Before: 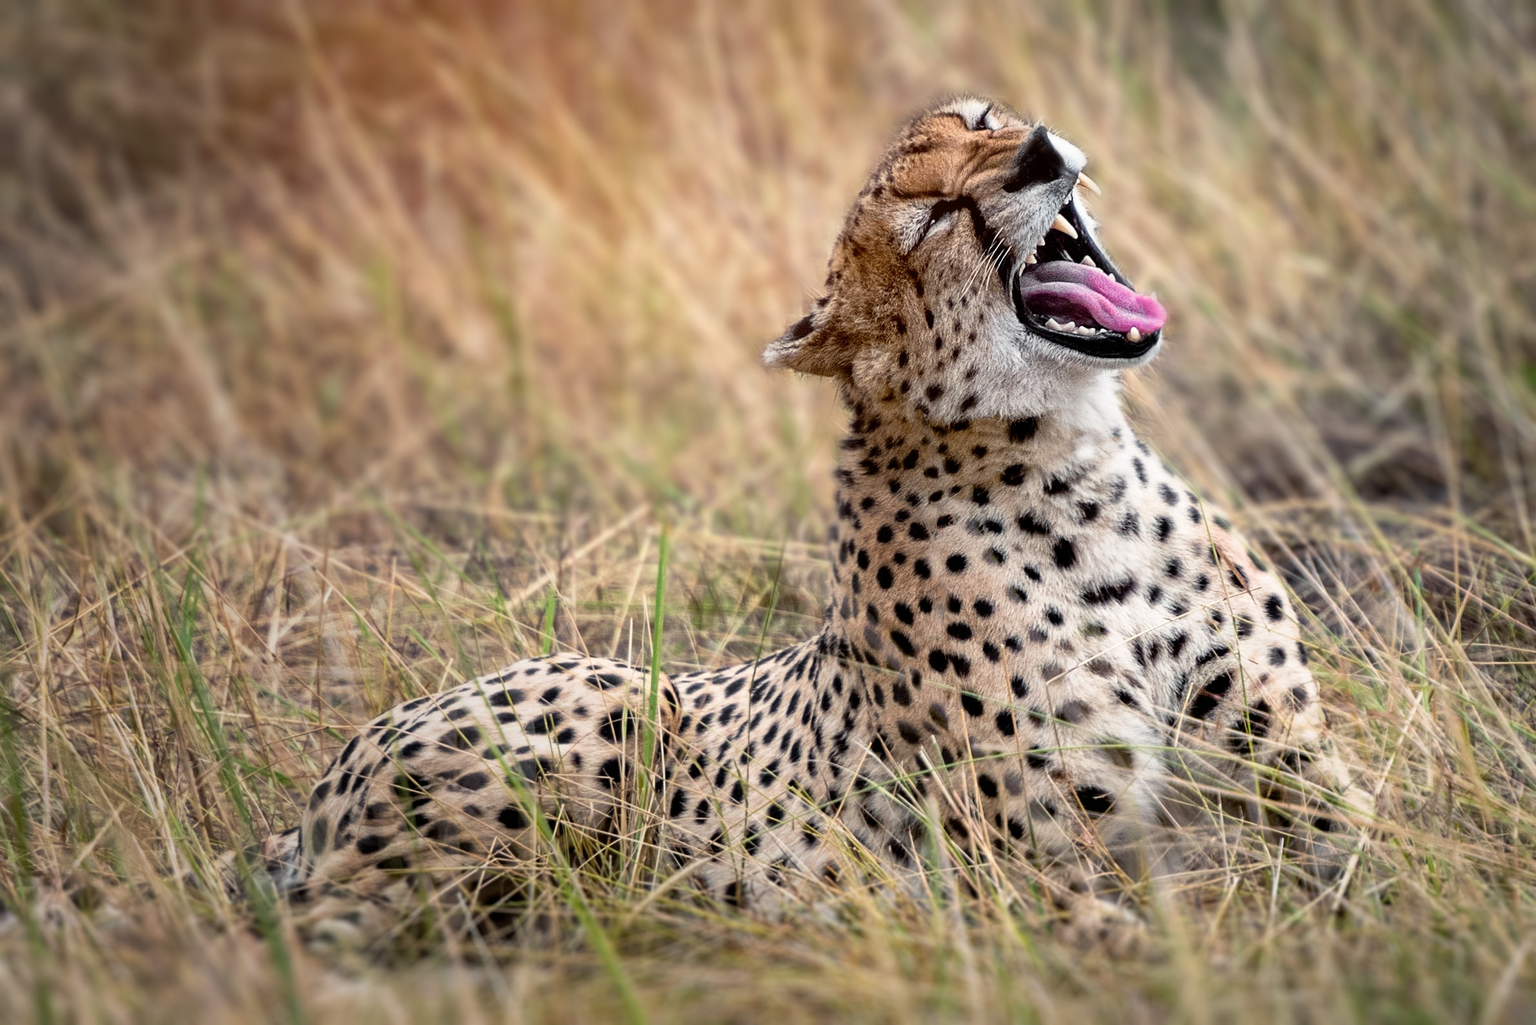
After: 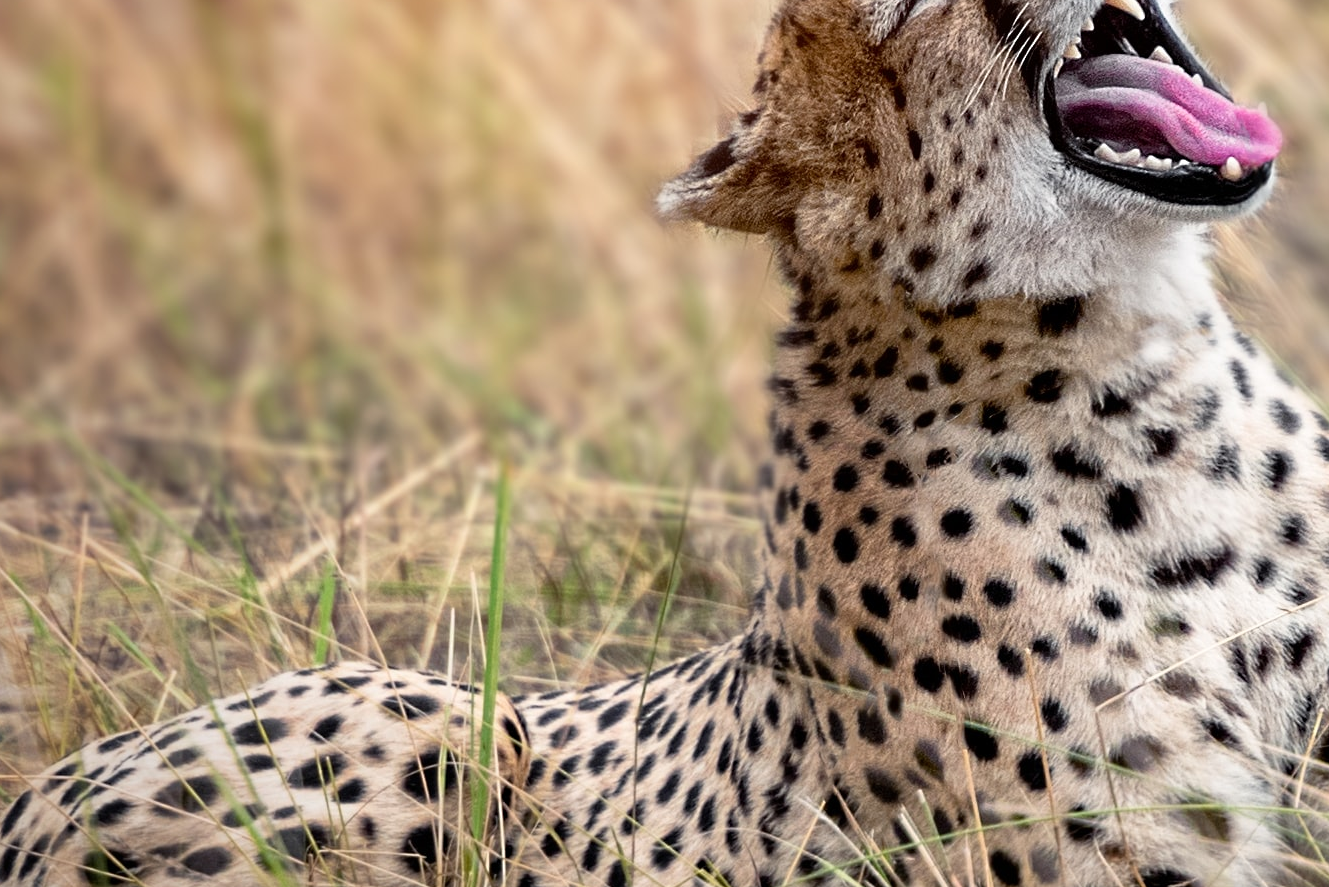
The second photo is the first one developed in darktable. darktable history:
sharpen: radius 5.325, amount 0.312, threshold 26.433
crop and rotate: left 22.13%, top 22.054%, right 22.026%, bottom 22.102%
